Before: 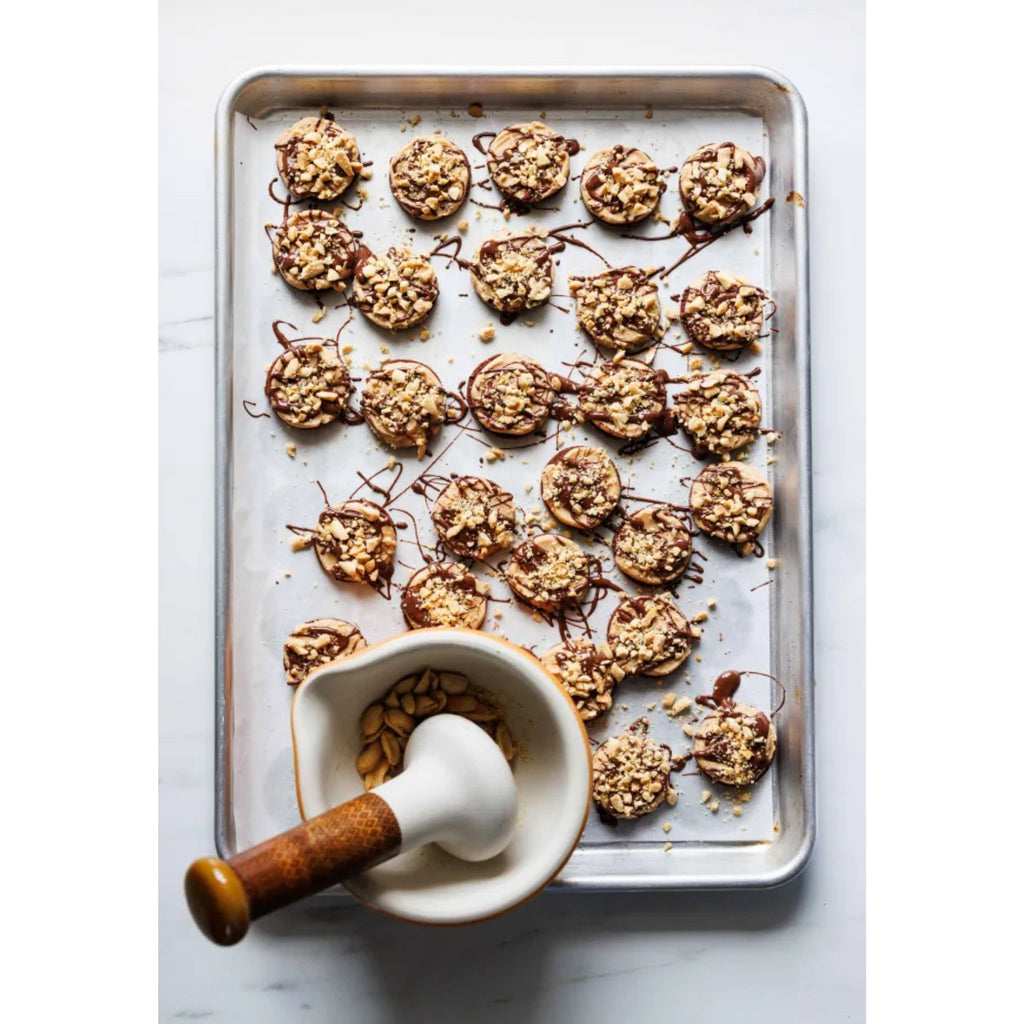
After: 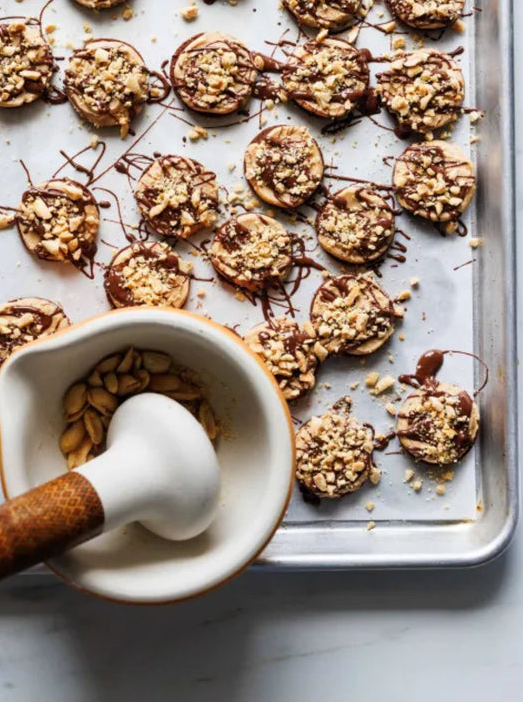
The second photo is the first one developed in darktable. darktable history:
crop and rotate: left 29.02%, top 31.44%, right 19.813%
